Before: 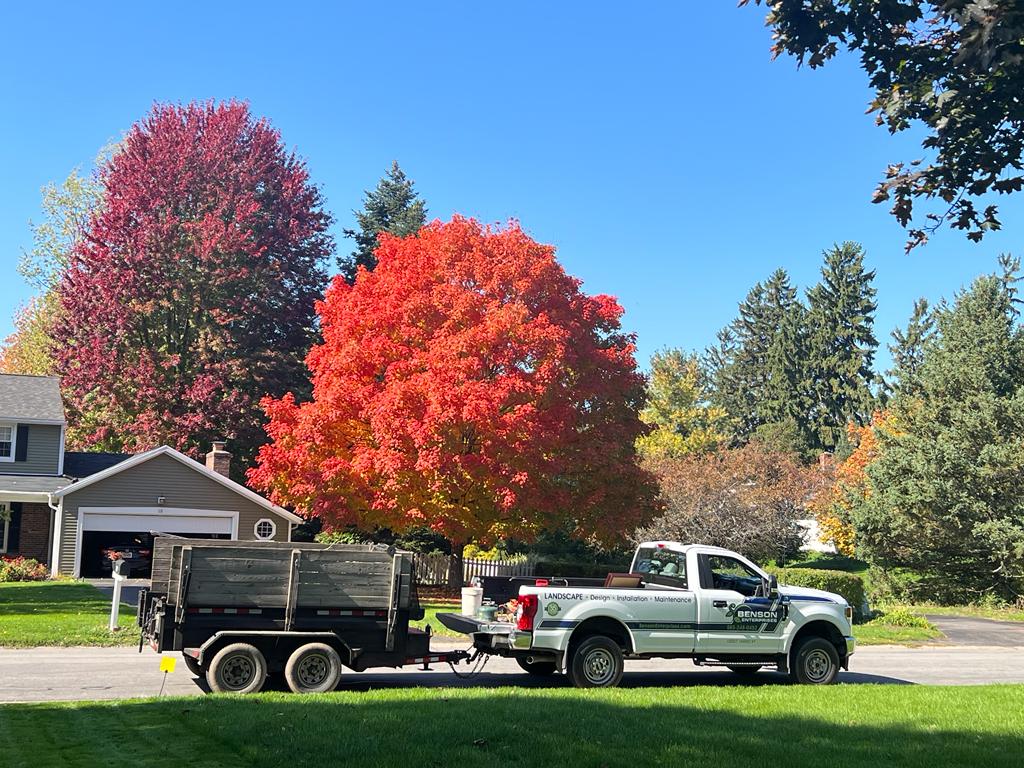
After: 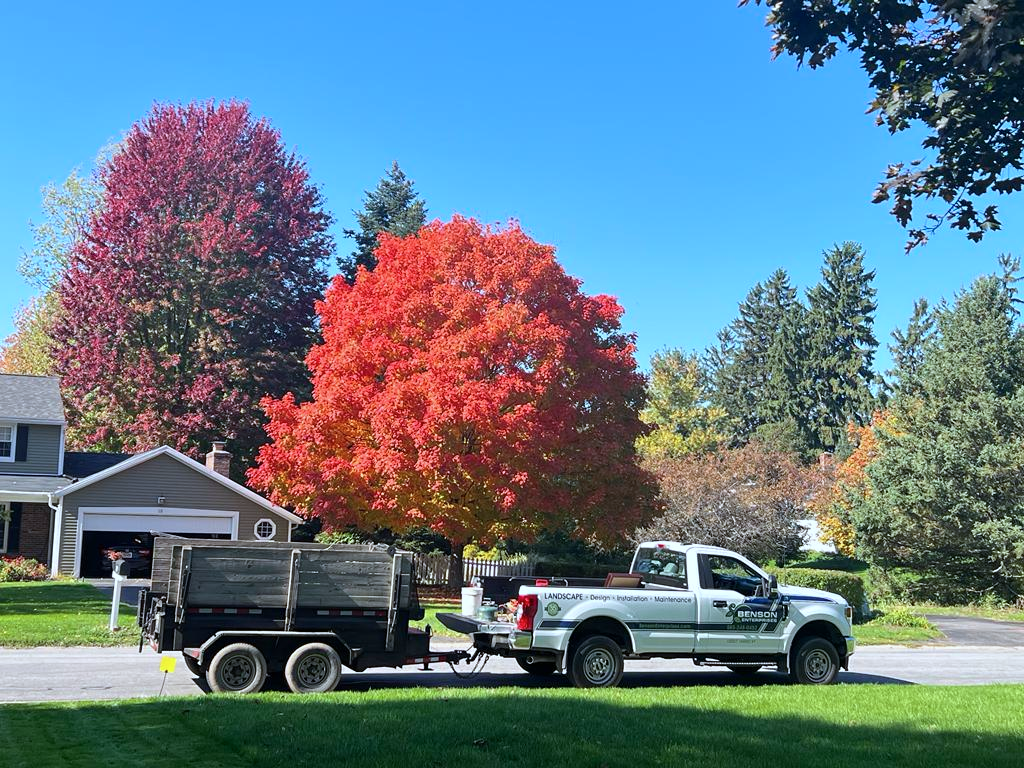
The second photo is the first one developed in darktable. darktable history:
color calibration: x 0.372, y 0.386, temperature 4285.6 K
contrast brightness saturation: contrast 0.048
